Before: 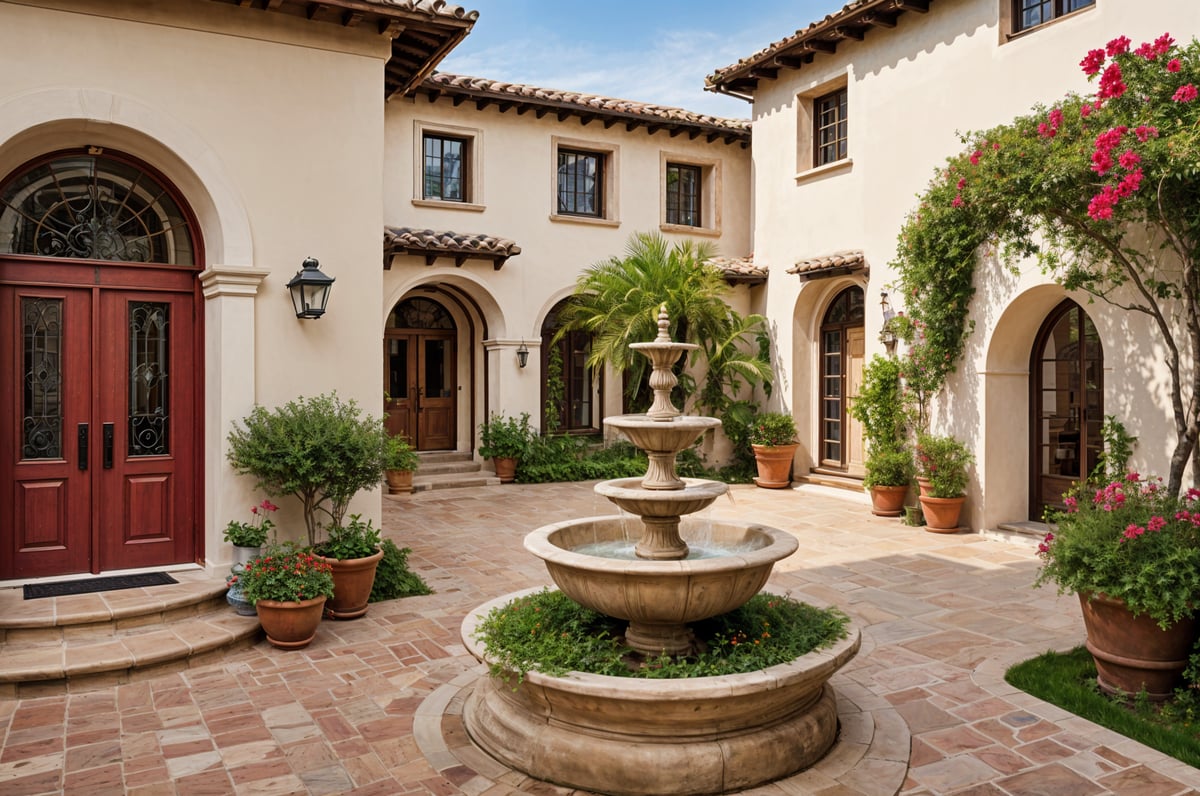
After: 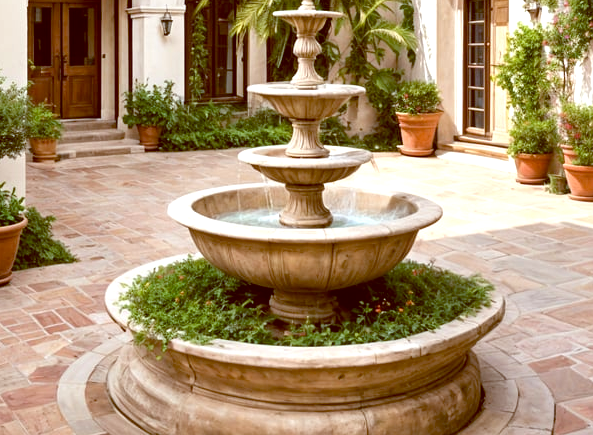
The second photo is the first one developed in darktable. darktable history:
color correction: highlights a* -2.73, highlights b* -2.09, shadows a* 2.41, shadows b* 2.73
crop: left 29.672%, top 41.786%, right 20.851%, bottom 3.487%
exposure: black level correction 0, exposure 0.7 EV, compensate exposure bias true, compensate highlight preservation false
color balance: lift [1, 1.015, 1.004, 0.985], gamma [1, 0.958, 0.971, 1.042], gain [1, 0.956, 0.977, 1.044]
